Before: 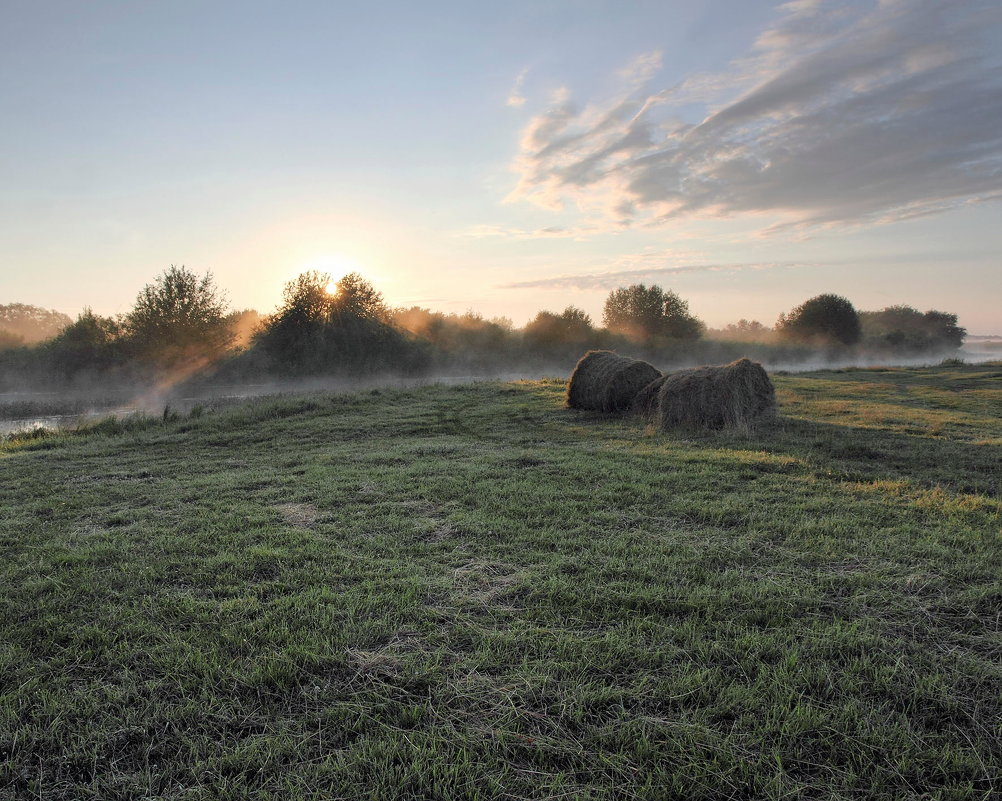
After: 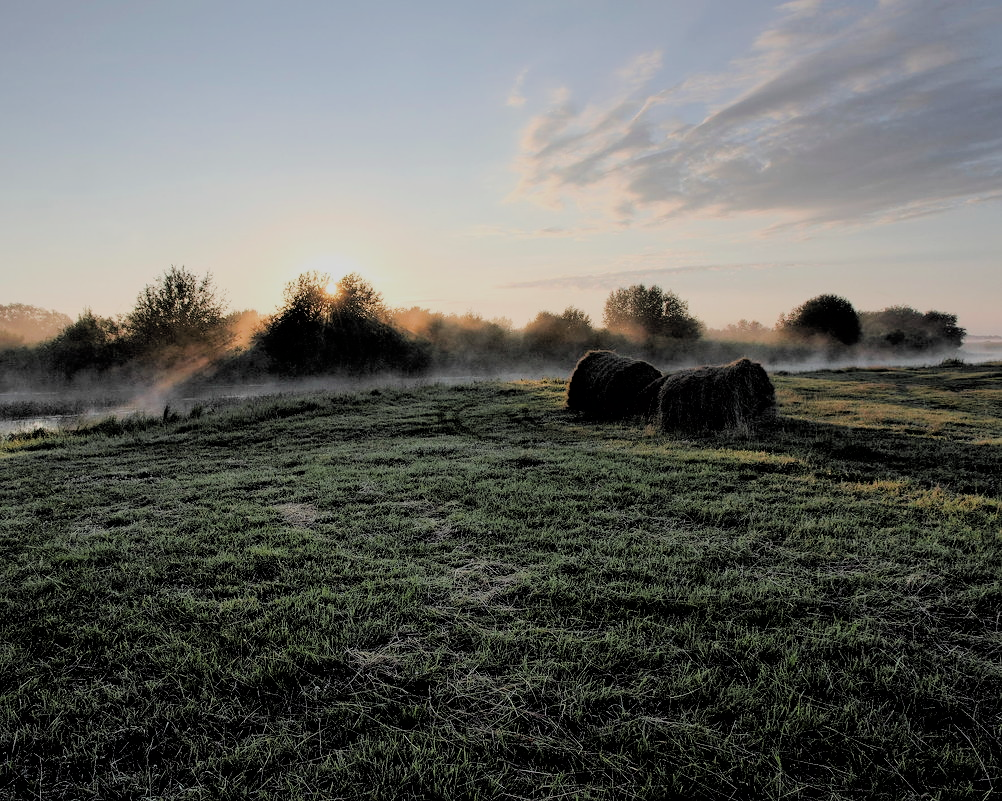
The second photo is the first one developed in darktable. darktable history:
filmic rgb: black relative exposure -2.85 EV, white relative exposure 4.56 EV, threshold 2.97 EV, hardness 1.71, contrast 1.244, enable highlight reconstruction true
